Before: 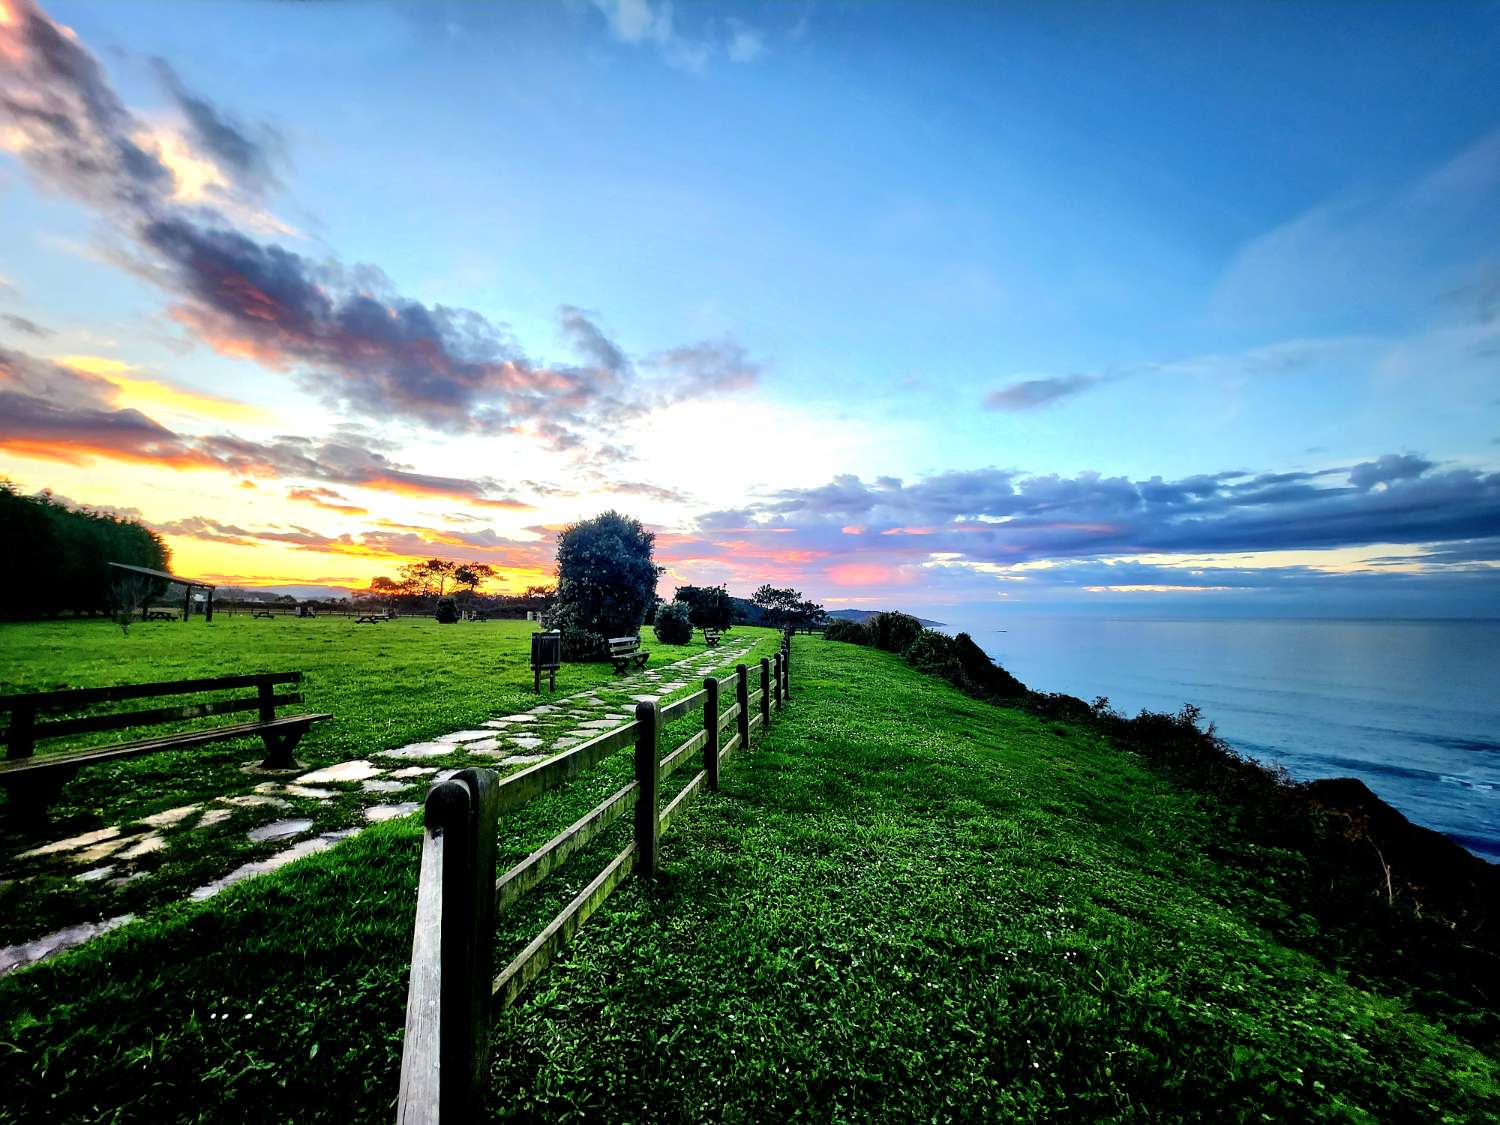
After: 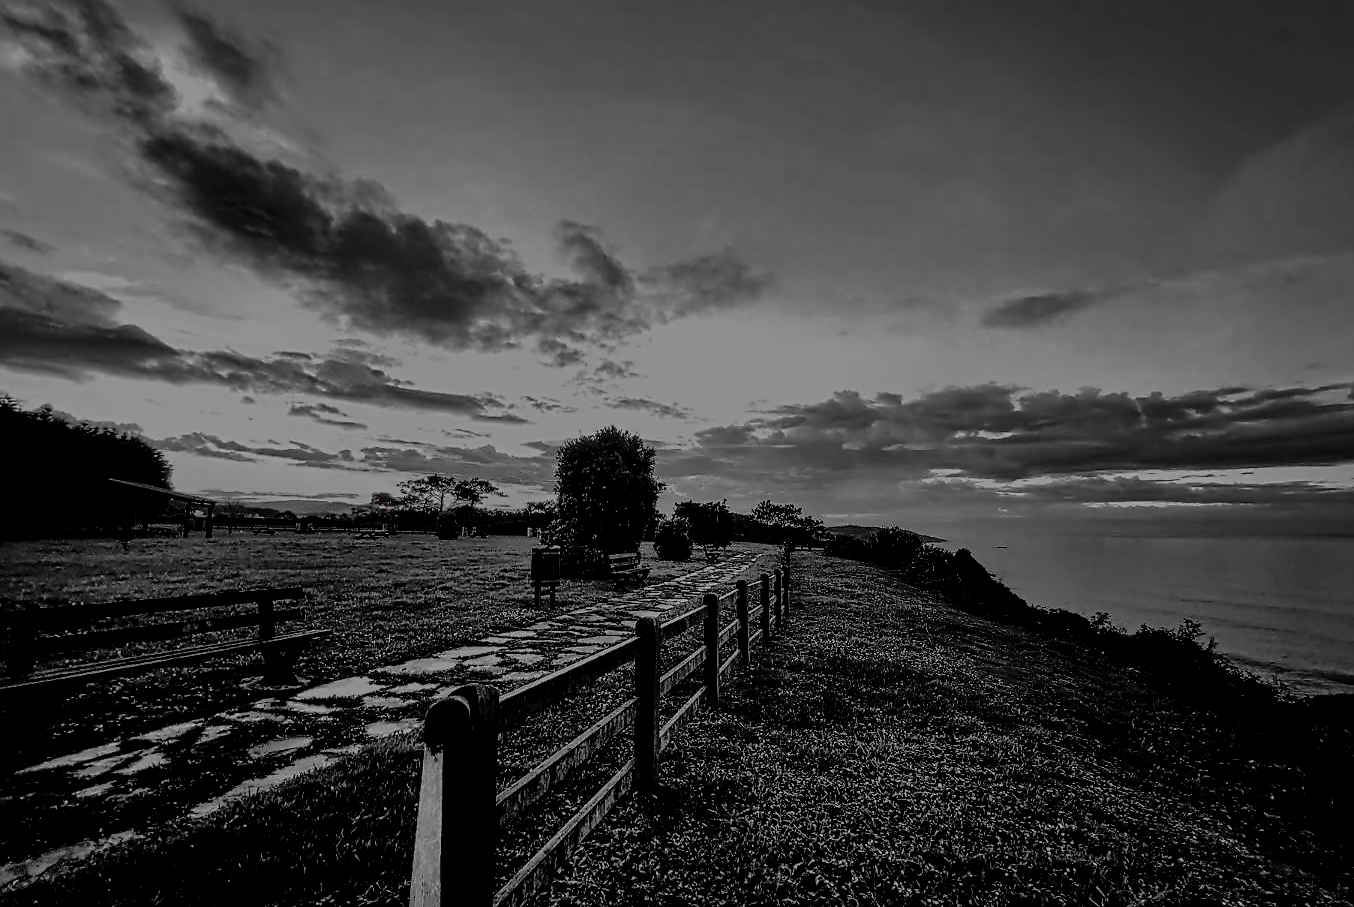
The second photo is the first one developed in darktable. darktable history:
filmic rgb: black relative exposure -9.24 EV, white relative exposure 6.79 EV, hardness 3.08, contrast 1.053, color science v6 (2022), enable highlight reconstruction true
crop: top 7.478%, right 9.712%, bottom 11.9%
shadows and highlights: on, module defaults
contrast brightness saturation: contrast 0.022, brightness -0.99, saturation -0.982
contrast equalizer: y [[0.5, 0.5, 0.5, 0.515, 0.749, 0.84], [0.5 ×6], [0.5 ×6], [0, 0, 0, 0.001, 0.067, 0.262], [0 ×6]]
